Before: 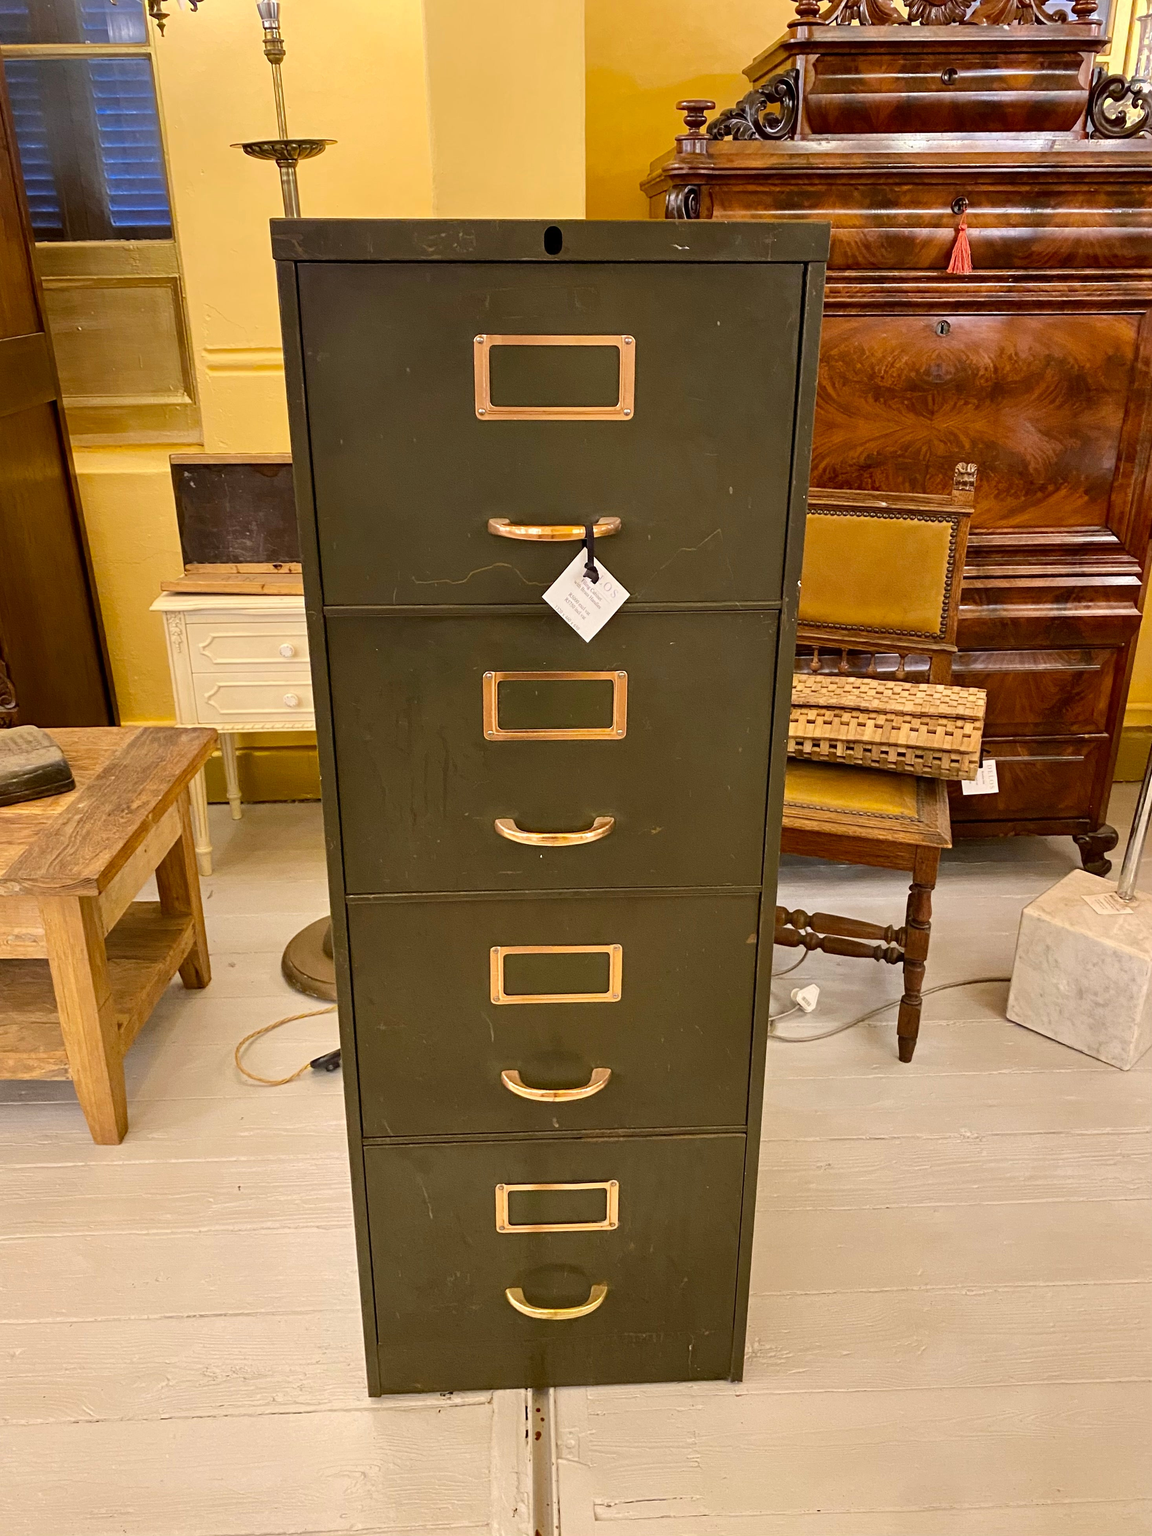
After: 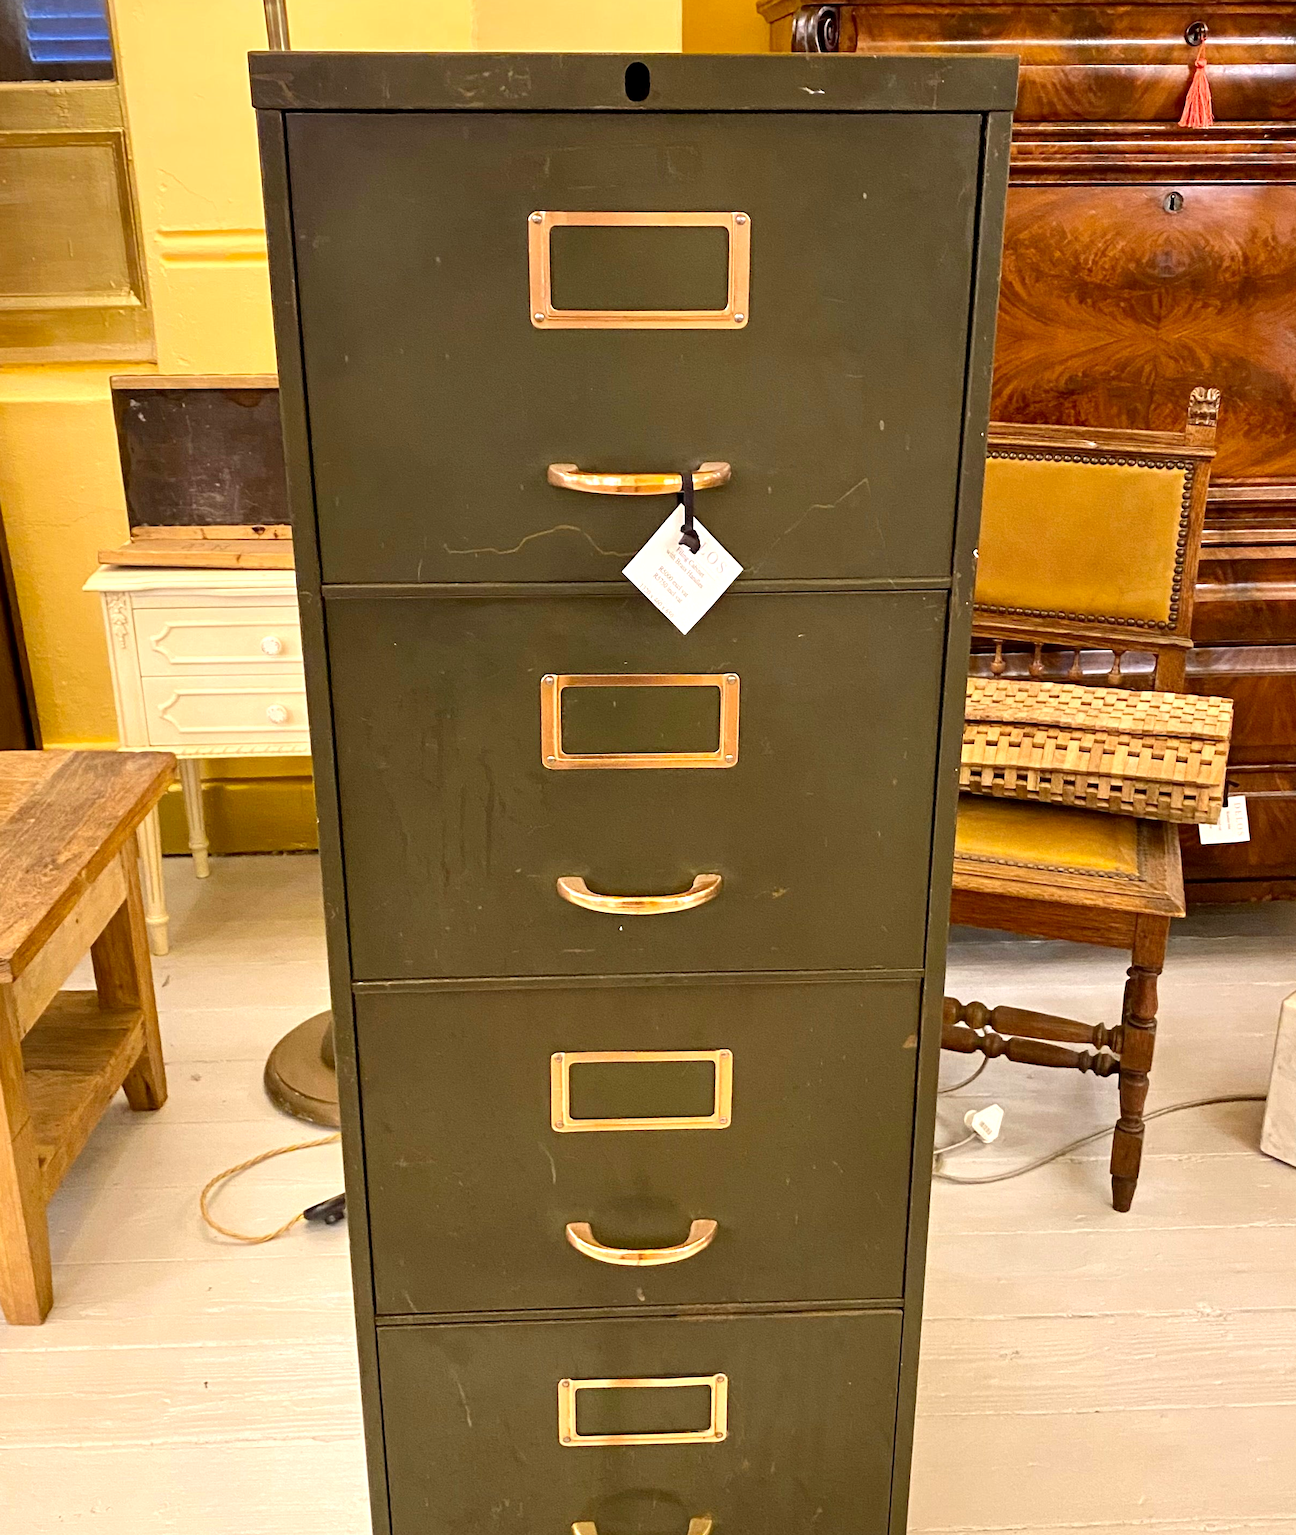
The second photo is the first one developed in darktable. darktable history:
exposure: black level correction 0.001, exposure 0.499 EV, compensate highlight preservation false
crop: left 7.792%, top 11.815%, right 10.252%, bottom 15.437%
